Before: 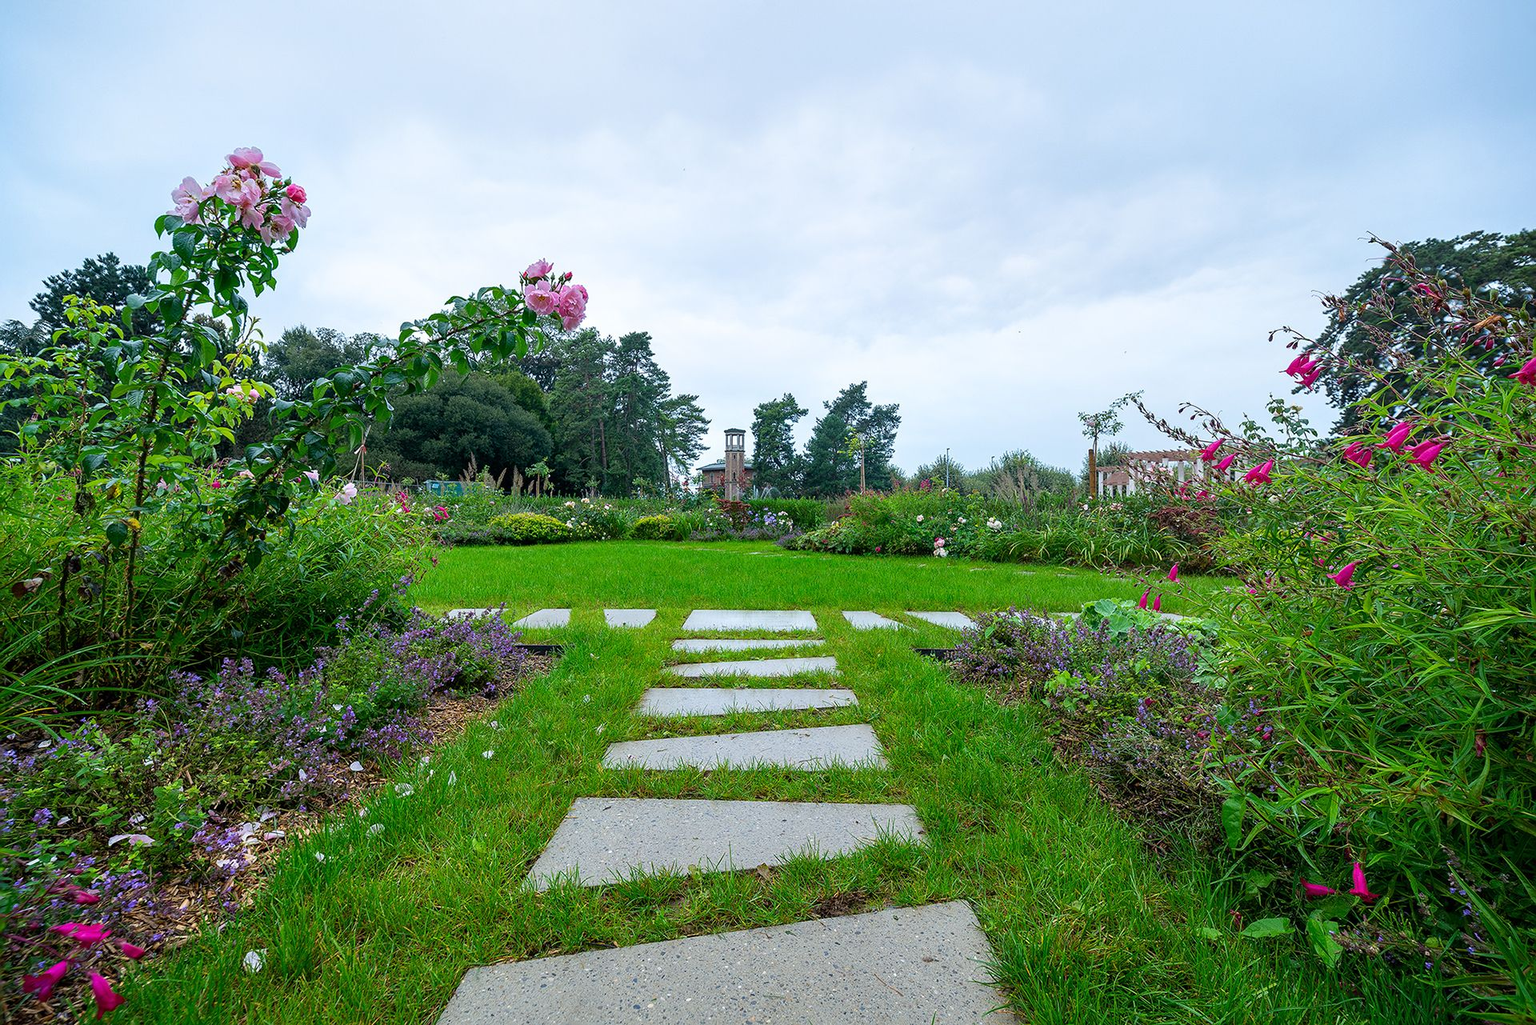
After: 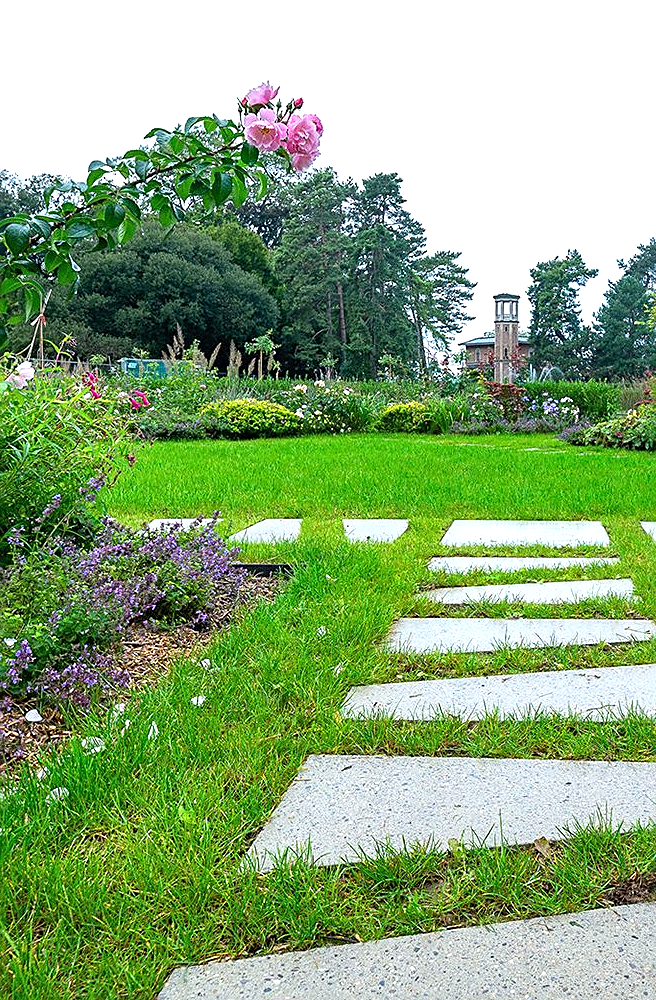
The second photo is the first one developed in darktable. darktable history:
sharpen: on, module defaults
crop and rotate: left 21.479%, top 18.892%, right 44.354%, bottom 2.966%
exposure: black level correction 0, exposure 0.694 EV, compensate highlight preservation false
